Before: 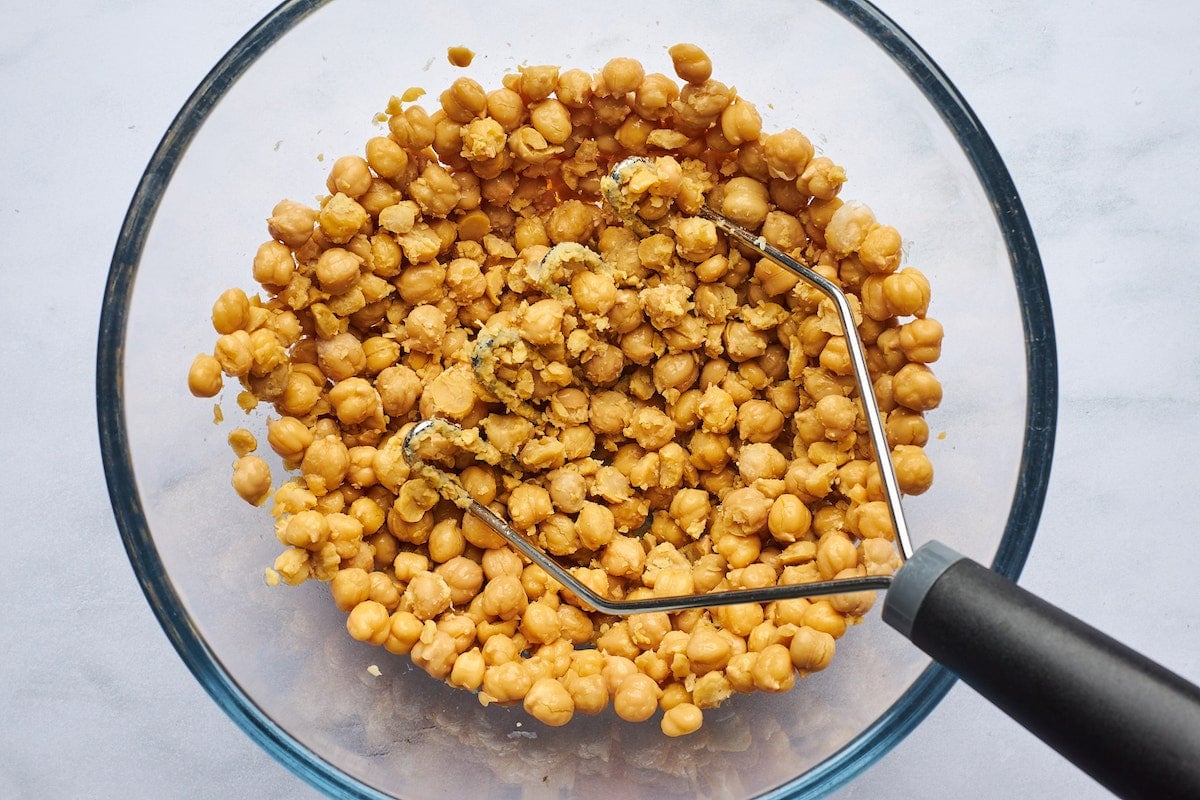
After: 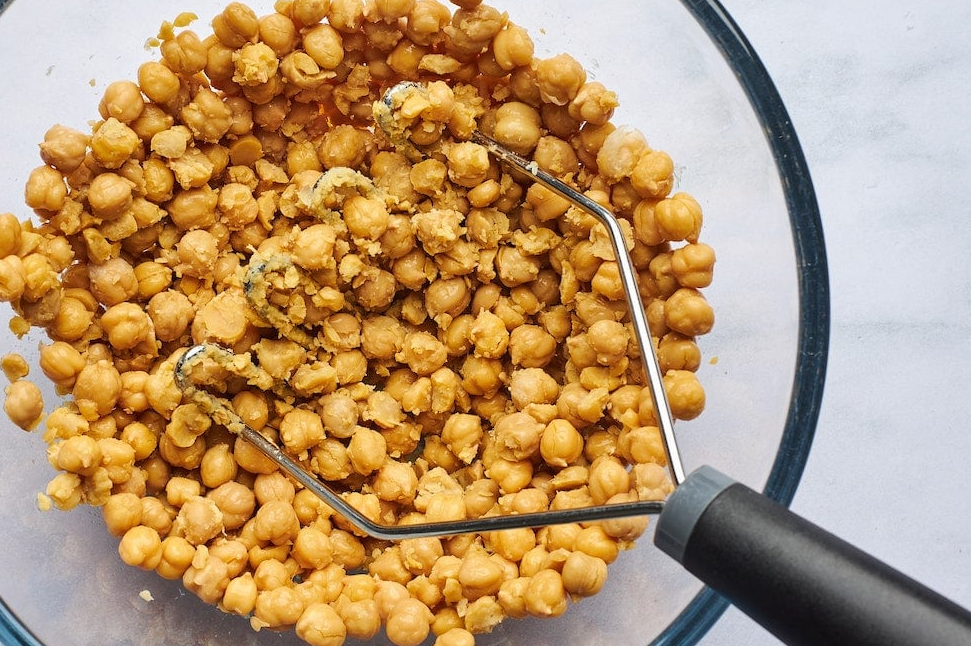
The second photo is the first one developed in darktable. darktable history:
crop: left 19.006%, top 9.455%, right 0.001%, bottom 9.752%
